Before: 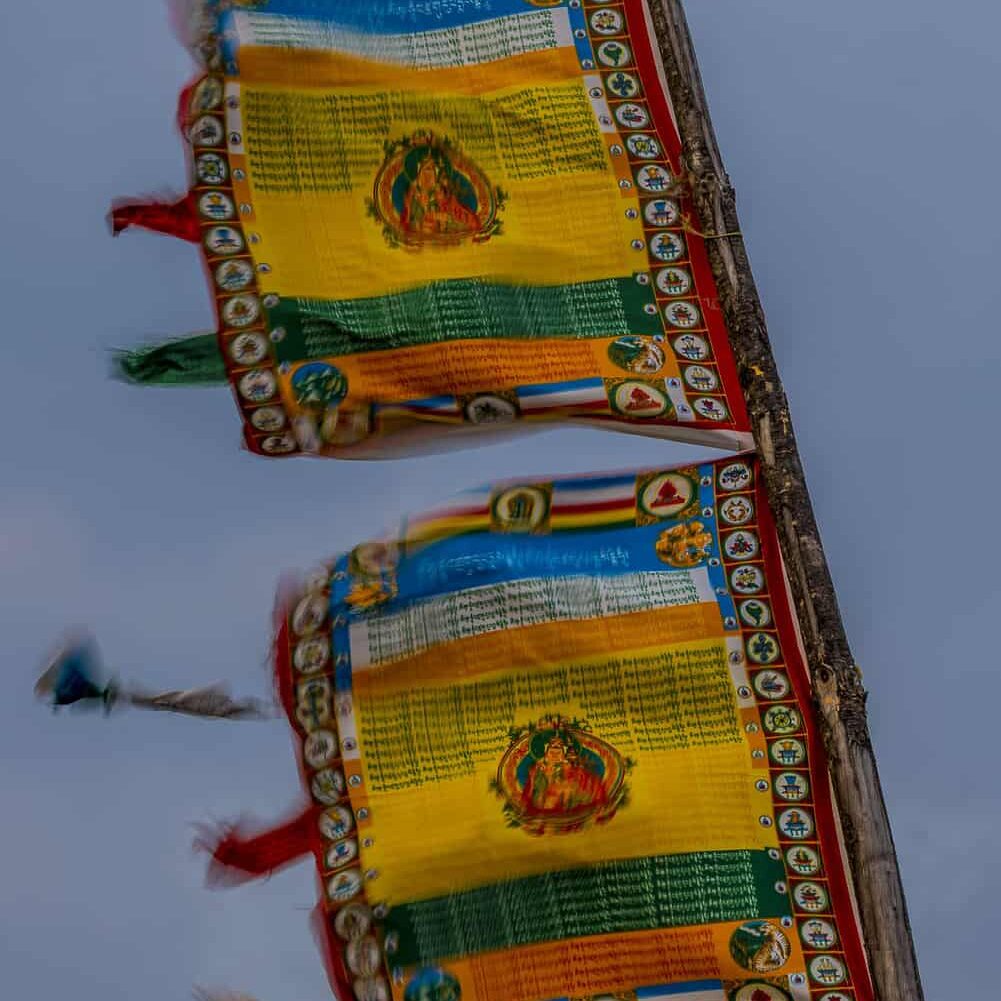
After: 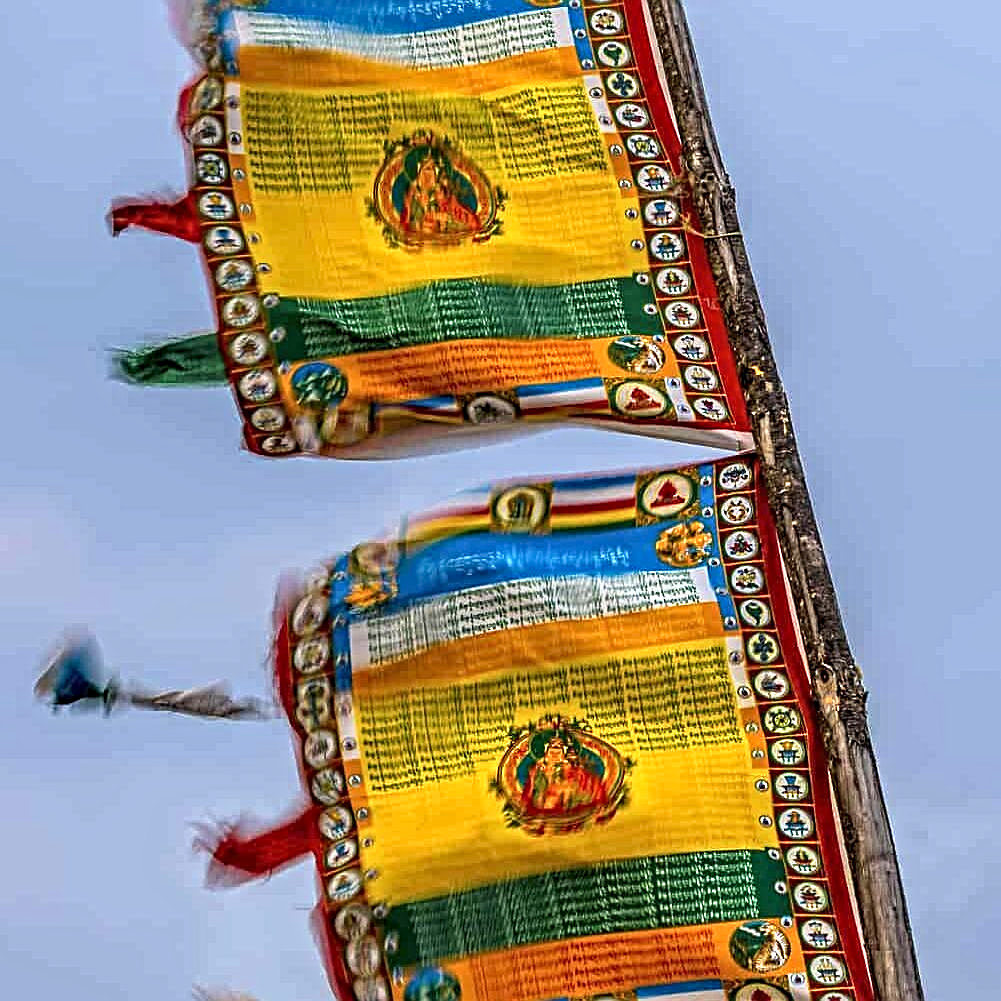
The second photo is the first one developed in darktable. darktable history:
sharpen: on, module defaults
contrast equalizer: y [[0.5, 0.501, 0.525, 0.597, 0.58, 0.514], [0.5 ×6], [0.5 ×6], [0 ×6], [0 ×6]]
exposure: black level correction 0, exposure 1.2 EV, compensate highlight preservation false
